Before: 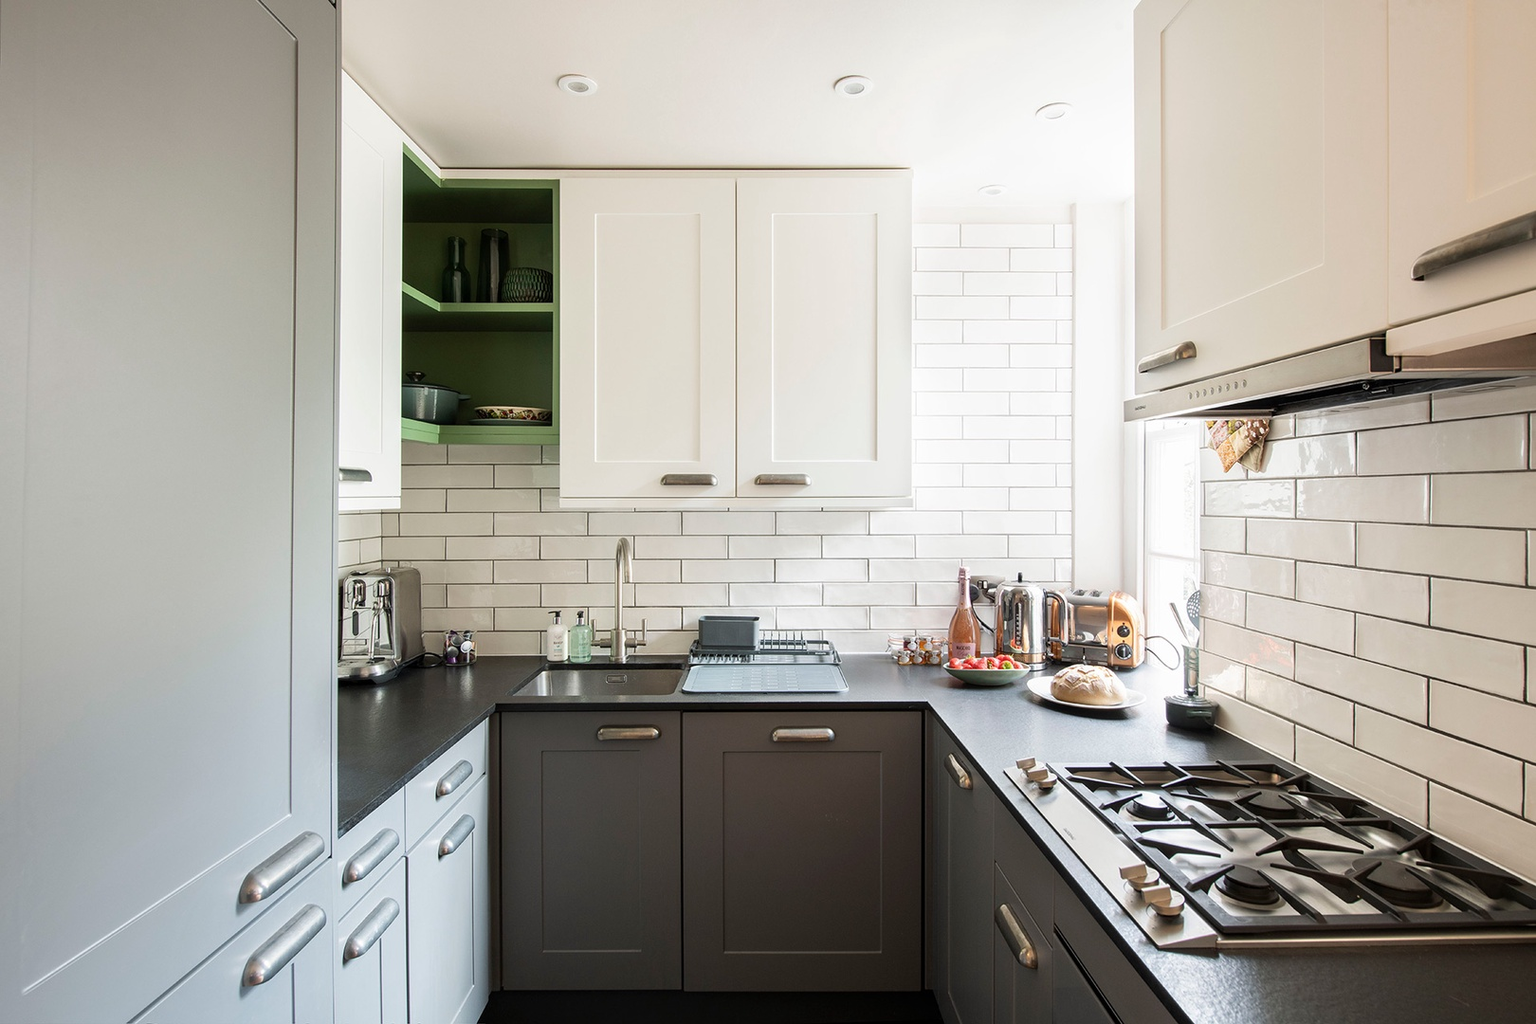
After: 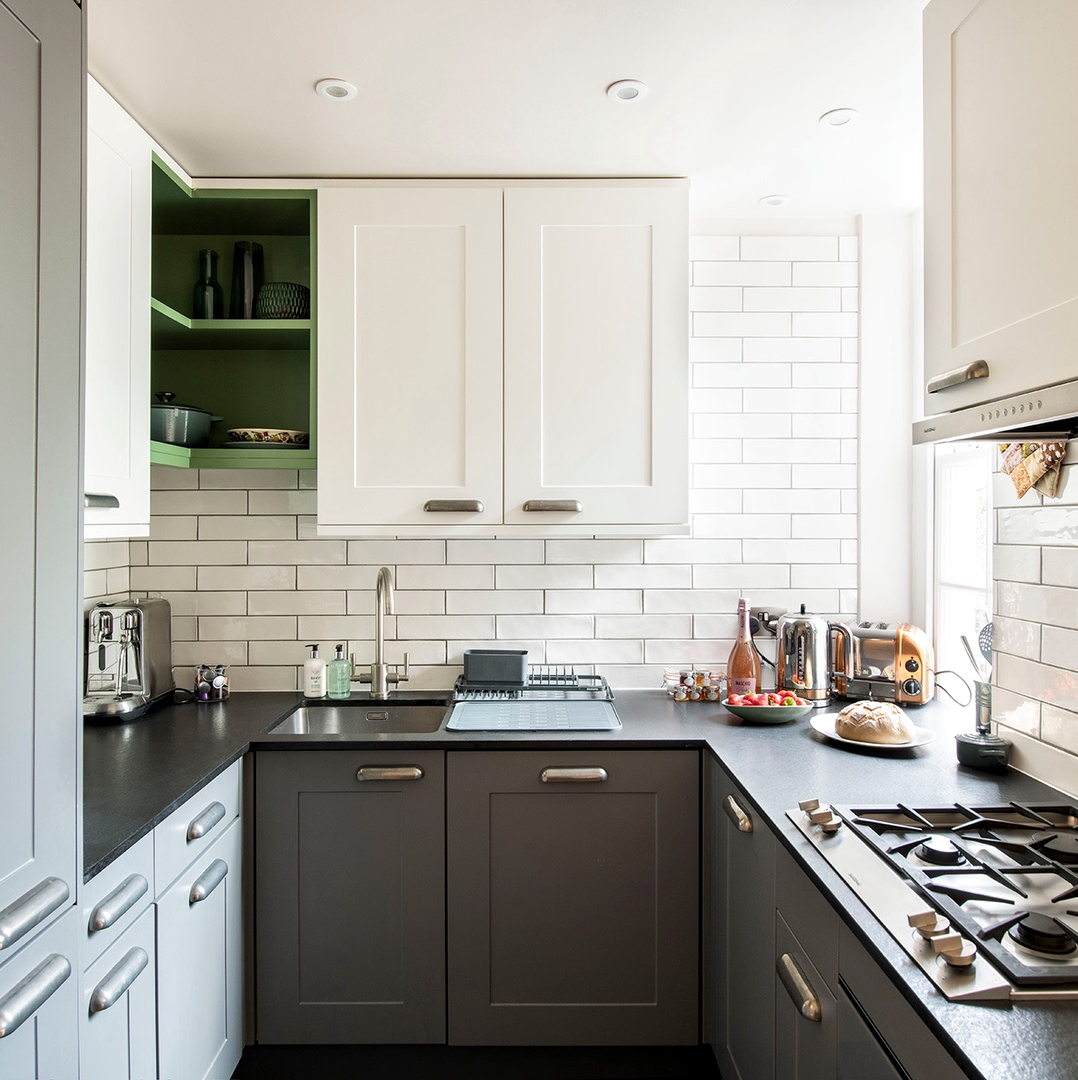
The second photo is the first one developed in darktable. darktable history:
contrast equalizer: octaves 7, y [[0.524 ×6], [0.512 ×6], [0.379 ×6], [0 ×6], [0 ×6]]
levels: mode automatic, black 0.023%, white 99.97%, levels [0.062, 0.494, 0.925]
tone equalizer: on, module defaults
crop: left 16.899%, right 16.556%
